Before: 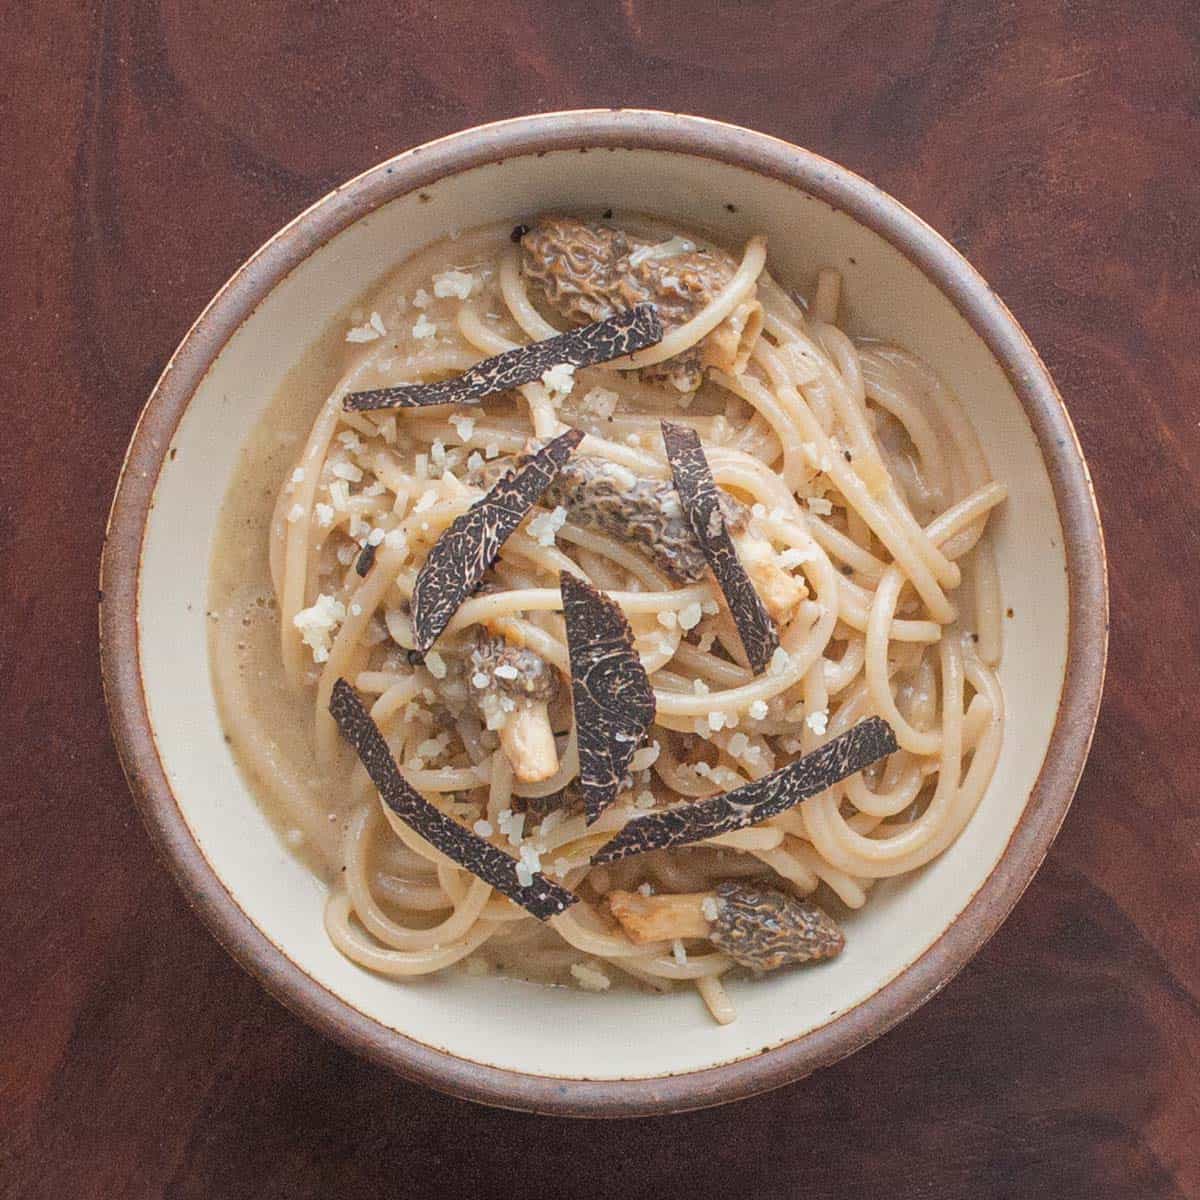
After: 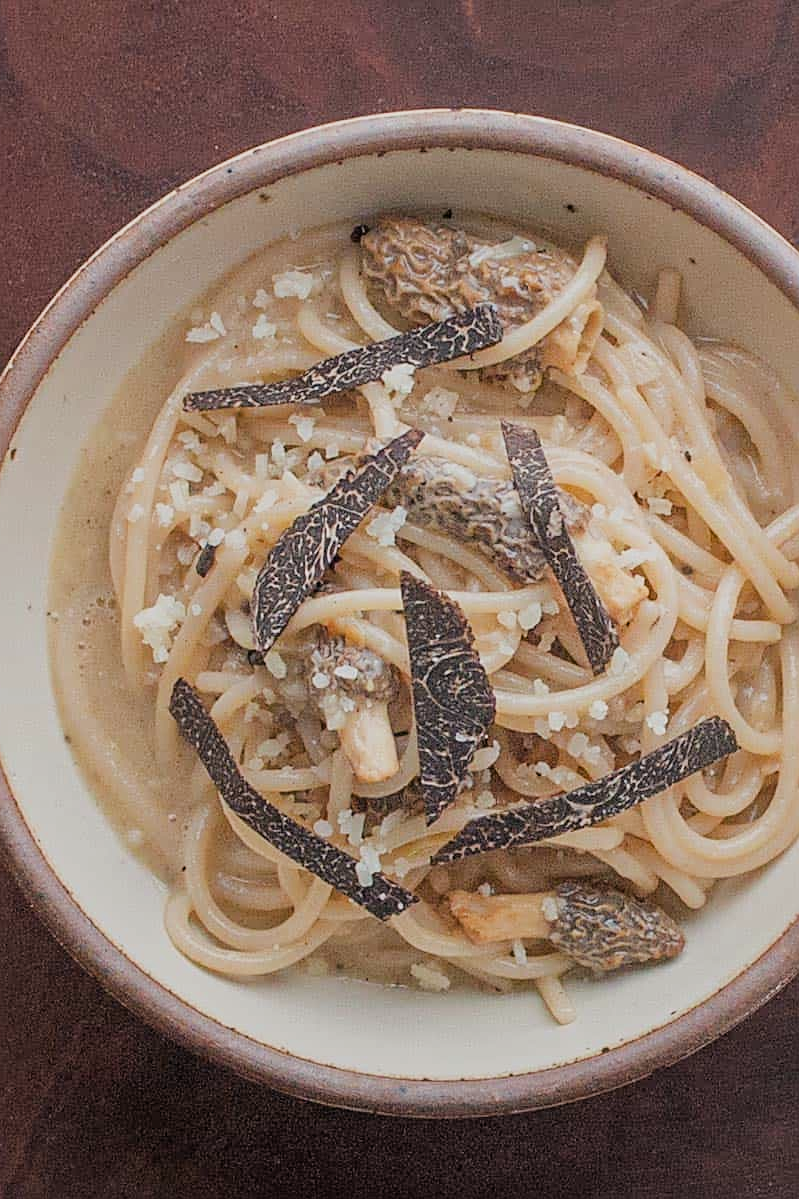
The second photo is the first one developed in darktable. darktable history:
filmic rgb: black relative exposure -8.01 EV, white relative exposure 3.99 EV, hardness 4.16, contrast 0.986, iterations of high-quality reconstruction 0
sharpen: on, module defaults
crop and rotate: left 13.338%, right 20.003%
